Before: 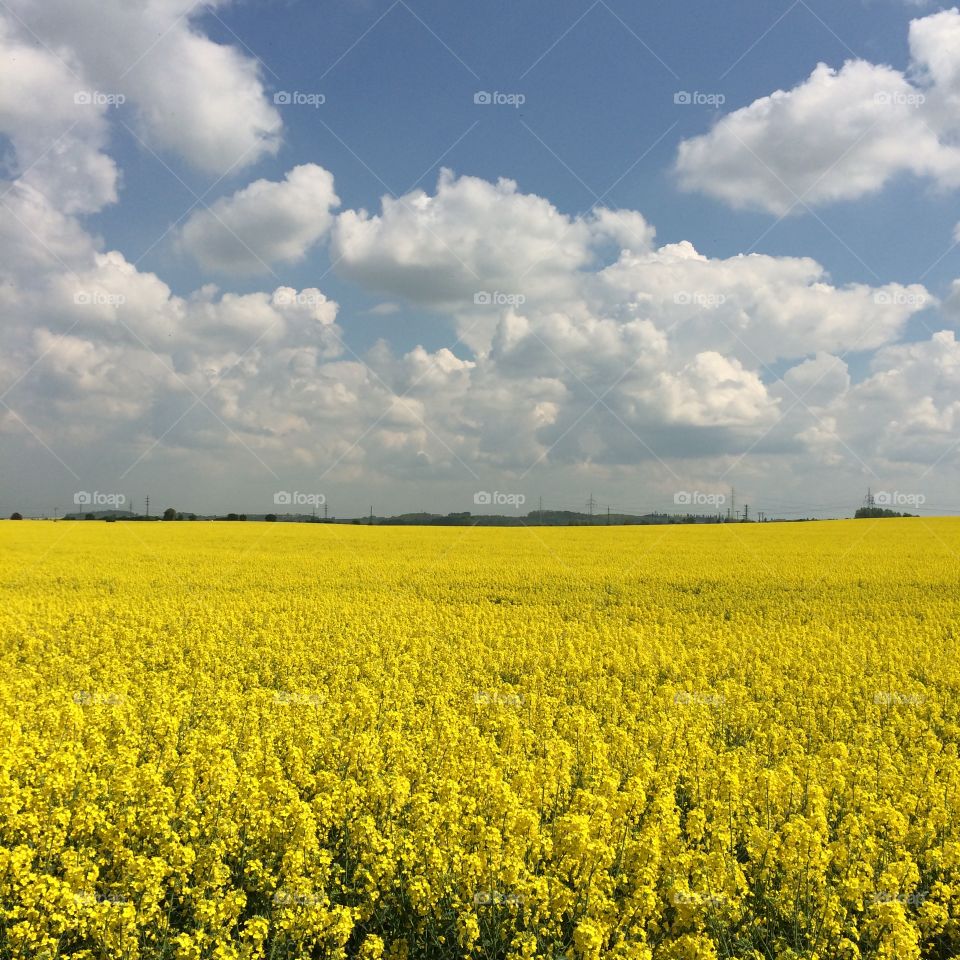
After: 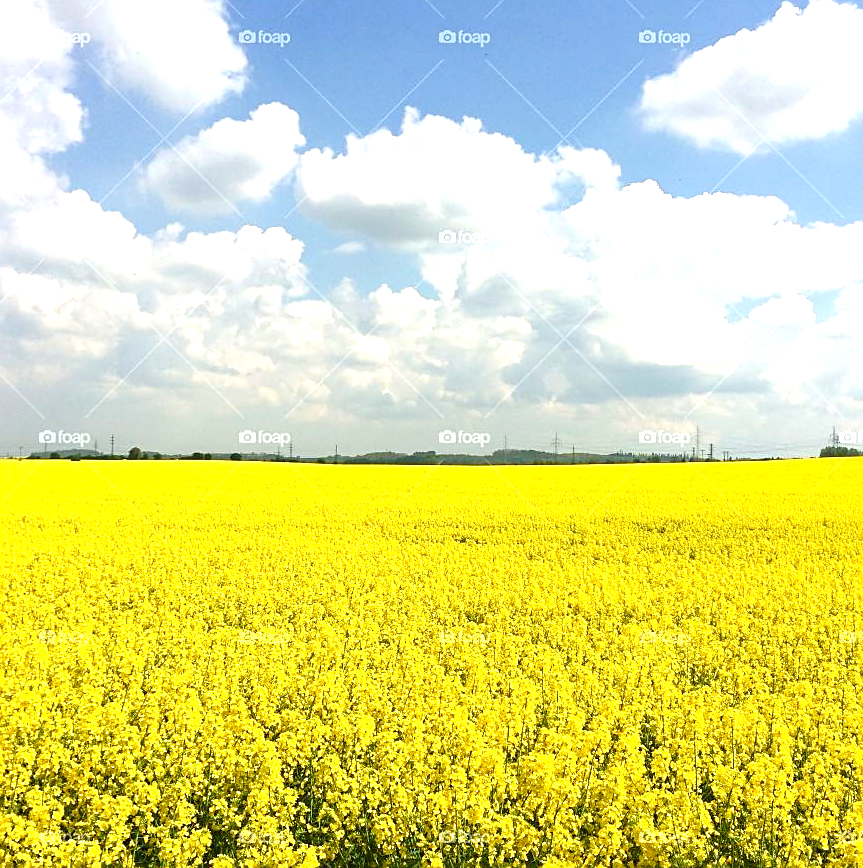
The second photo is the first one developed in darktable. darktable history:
sharpen: on, module defaults
exposure: black level correction 0, exposure 1.2 EV, compensate exposure bias true, compensate highlight preservation false
color balance rgb: perceptual saturation grading › global saturation 0.604%, perceptual saturation grading › mid-tones 6.072%, perceptual saturation grading › shadows 71.808%, global vibrance 14.173%
crop: left 3.683%, top 6.374%, right 6.374%, bottom 3.196%
